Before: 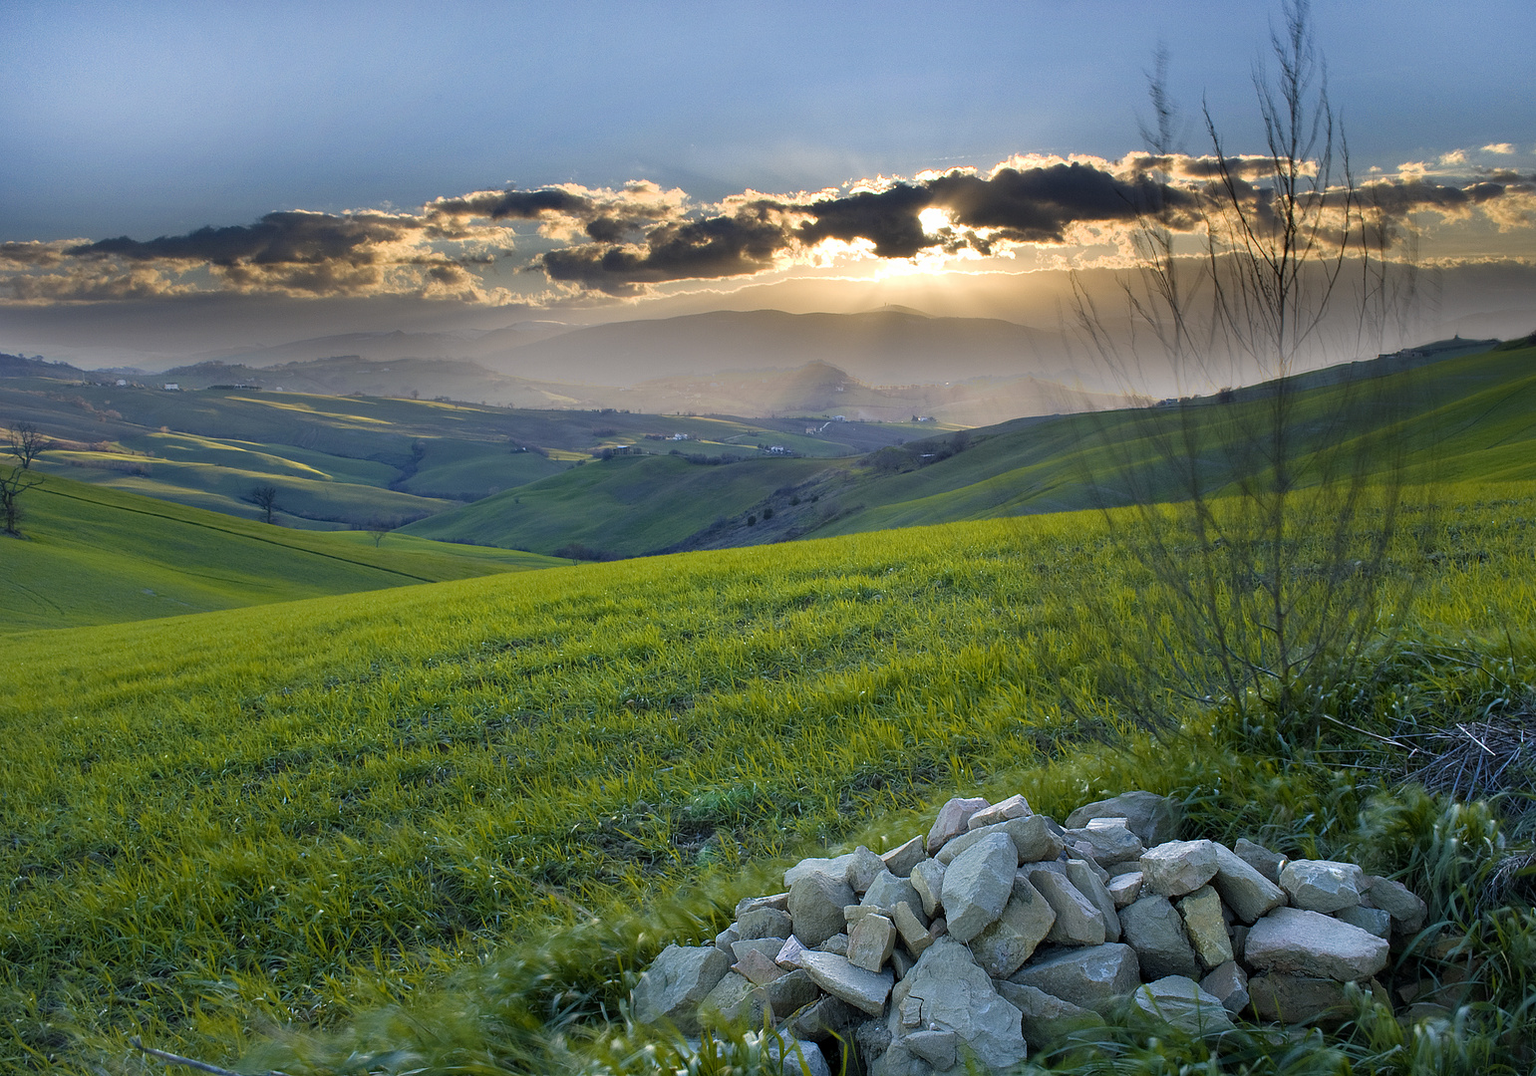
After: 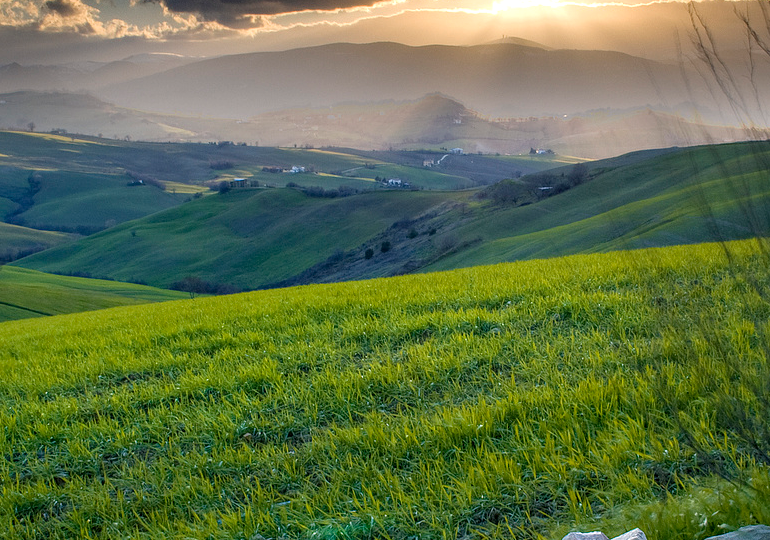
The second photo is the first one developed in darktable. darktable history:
crop: left 25%, top 25%, right 25%, bottom 25%
local contrast: on, module defaults
